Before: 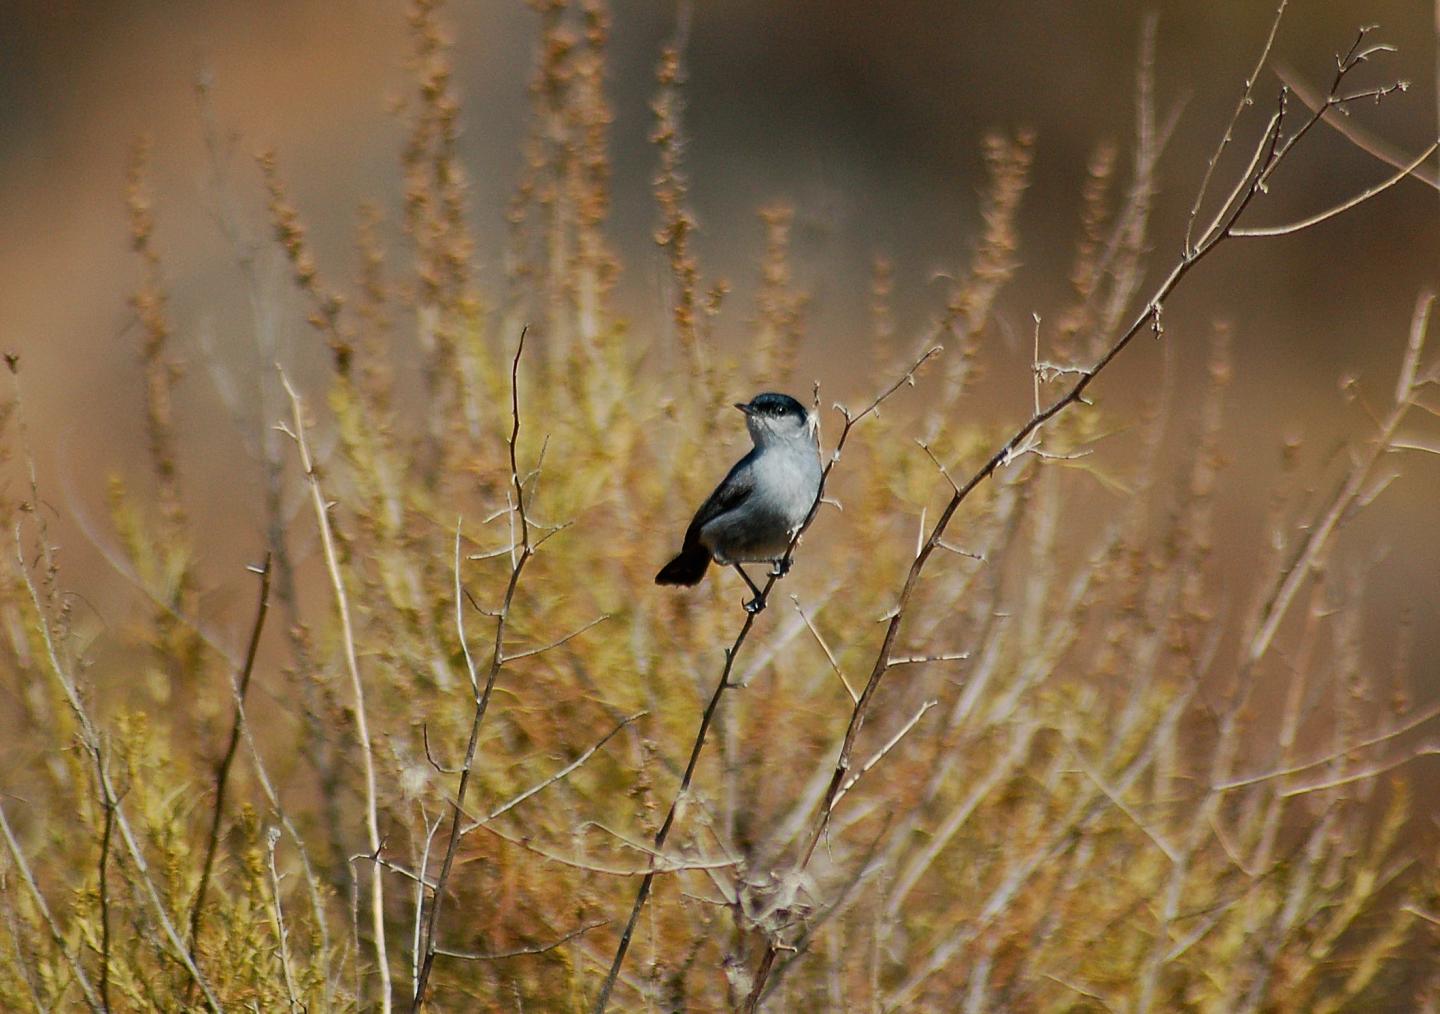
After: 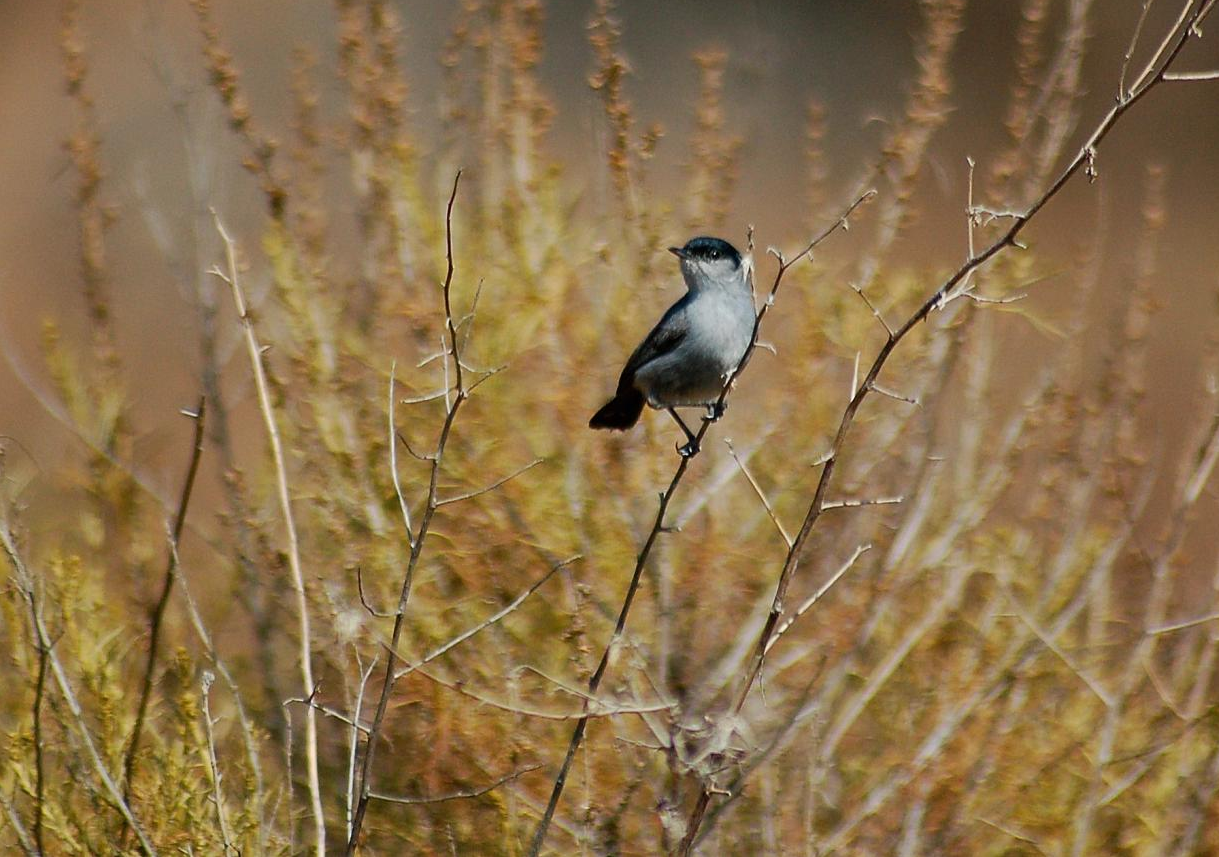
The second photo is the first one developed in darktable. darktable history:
crop and rotate: left 4.644%, top 15.44%, right 10.64%
